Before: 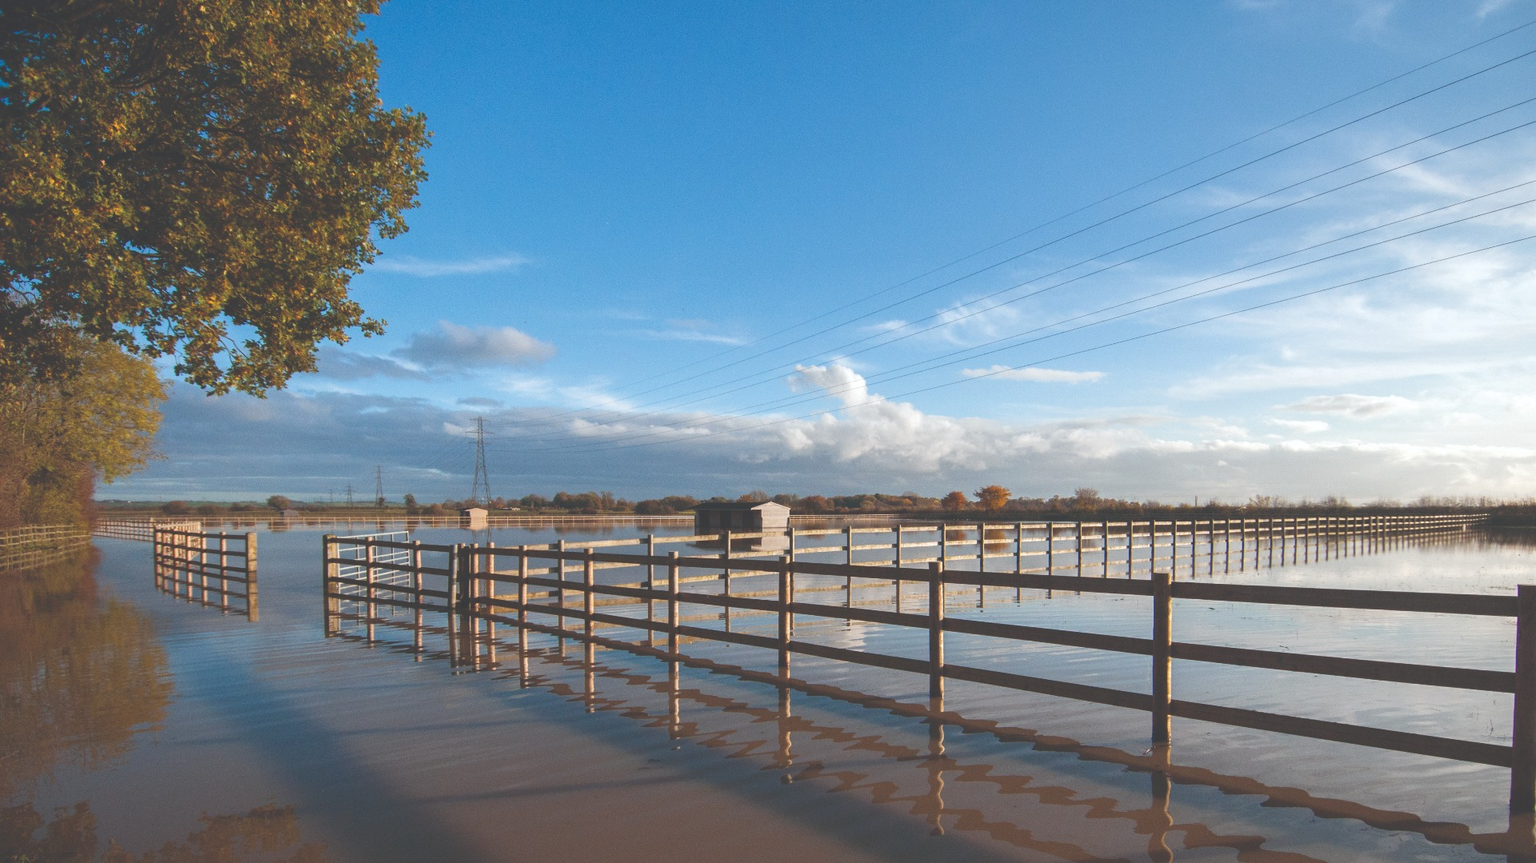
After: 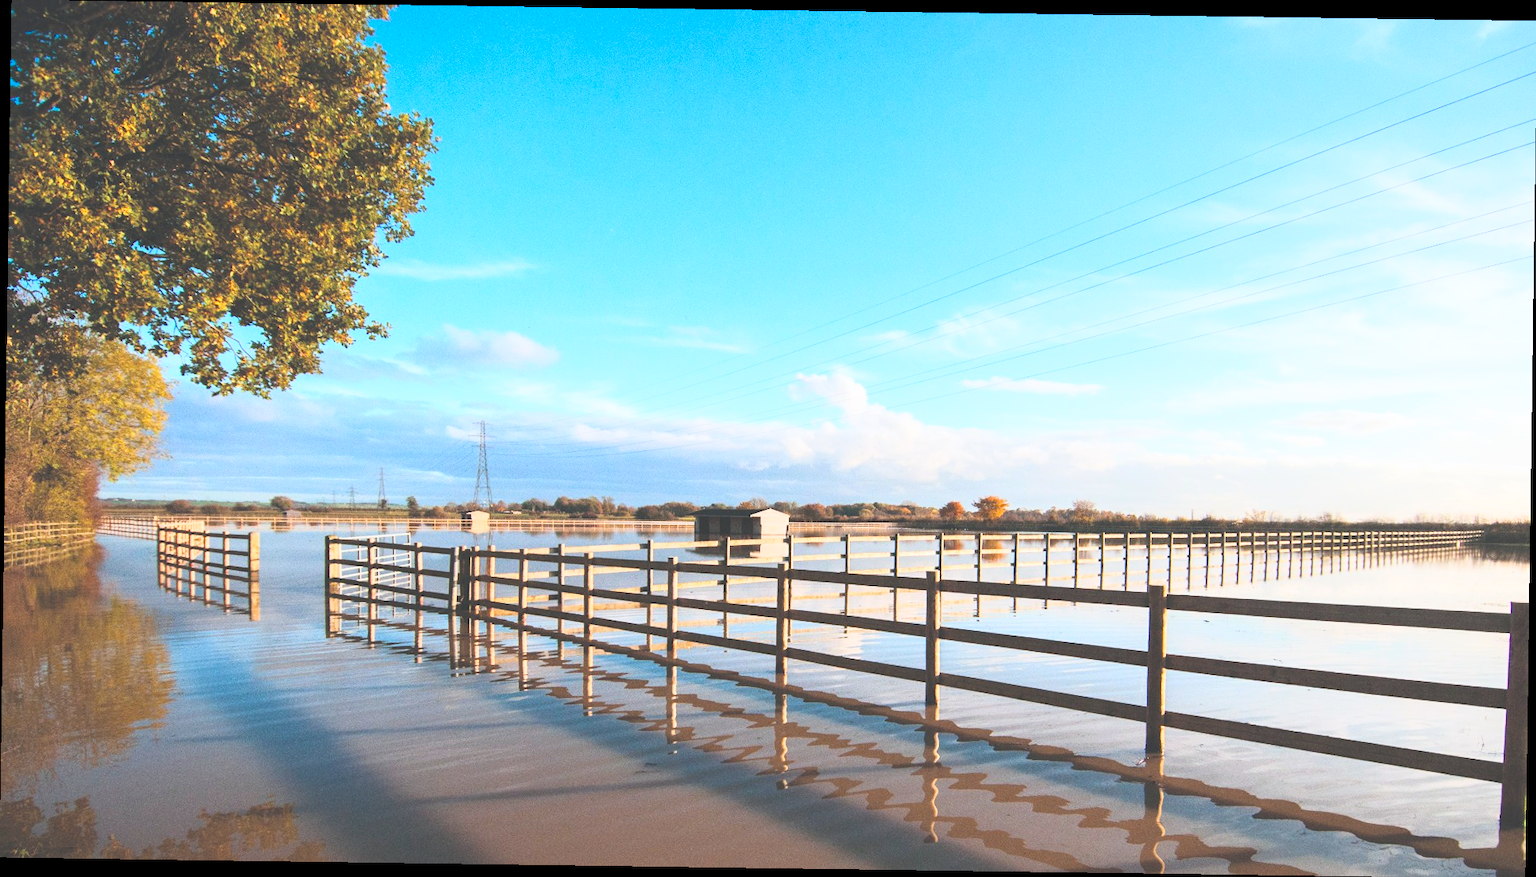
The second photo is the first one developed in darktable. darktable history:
rotate and perspective: rotation 0.8°, automatic cropping off
color balance rgb: shadows lift › chroma 1%, shadows lift › hue 113°, highlights gain › chroma 0.2%, highlights gain › hue 333°, perceptual saturation grading › global saturation 20%, perceptual saturation grading › highlights -25%, perceptual saturation grading › shadows 25%, contrast -10%
rgb curve: curves: ch0 [(0, 0) (0.21, 0.15) (0.24, 0.21) (0.5, 0.75) (0.75, 0.96) (0.89, 0.99) (1, 1)]; ch1 [(0, 0.02) (0.21, 0.13) (0.25, 0.2) (0.5, 0.67) (0.75, 0.9) (0.89, 0.97) (1, 1)]; ch2 [(0, 0.02) (0.21, 0.13) (0.25, 0.2) (0.5, 0.67) (0.75, 0.9) (0.89, 0.97) (1, 1)], compensate middle gray true
